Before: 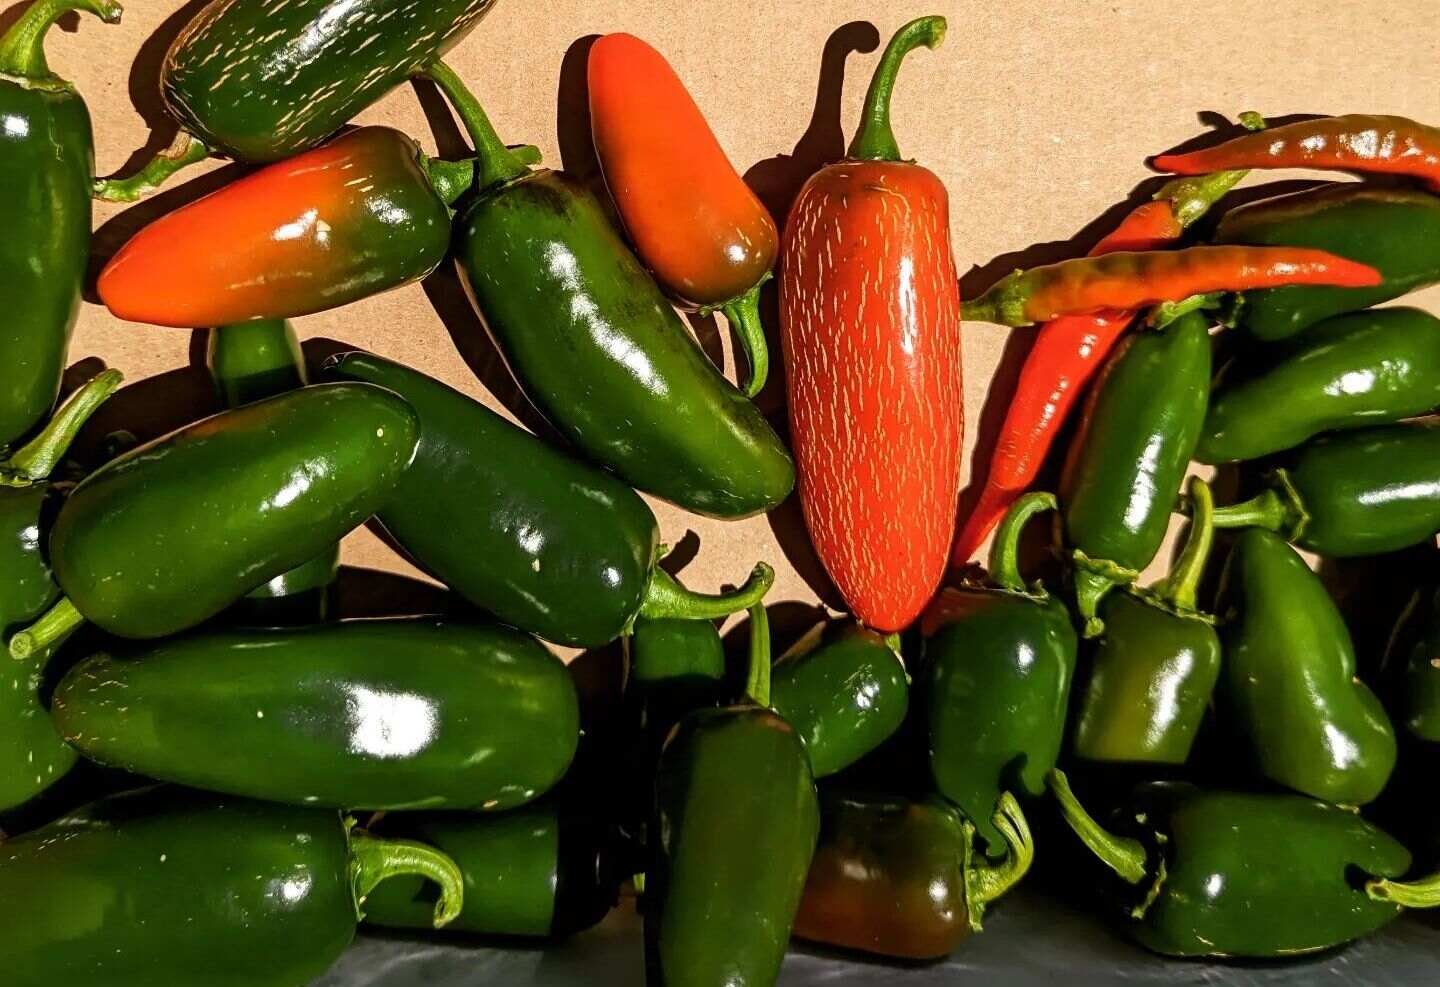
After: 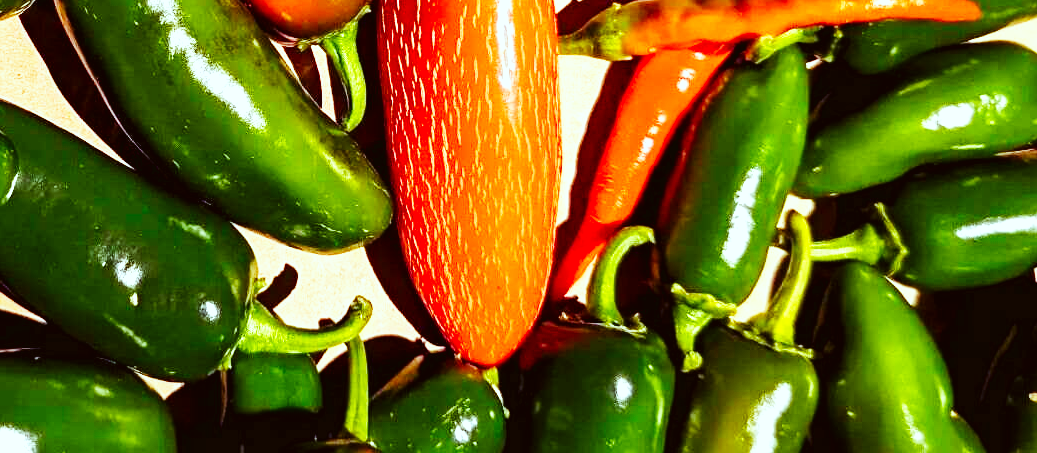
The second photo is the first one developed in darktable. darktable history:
crop and rotate: left 27.938%, top 27.046%, bottom 27.046%
color balance rgb: shadows lift › luminance 0.49%, shadows lift › chroma 6.83%, shadows lift › hue 300.29°, power › hue 208.98°, highlights gain › luminance 20.24%, highlights gain › chroma 2.73%, highlights gain › hue 173.85°, perceptual saturation grading › global saturation 18.05%
base curve: curves: ch0 [(0, 0.003) (0.001, 0.002) (0.006, 0.004) (0.02, 0.022) (0.048, 0.086) (0.094, 0.234) (0.162, 0.431) (0.258, 0.629) (0.385, 0.8) (0.548, 0.918) (0.751, 0.988) (1, 1)], preserve colors none
color correction: highlights a* -3.28, highlights b* -6.24, shadows a* 3.1, shadows b* 5.19
